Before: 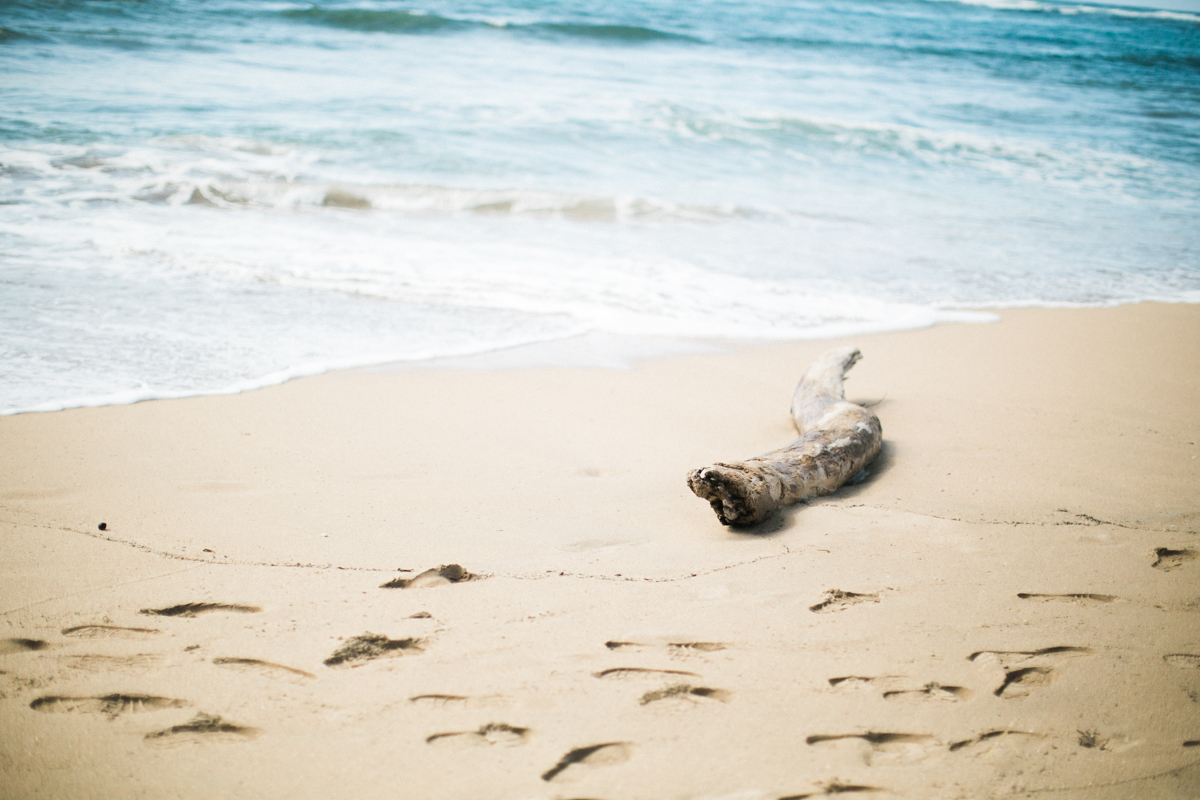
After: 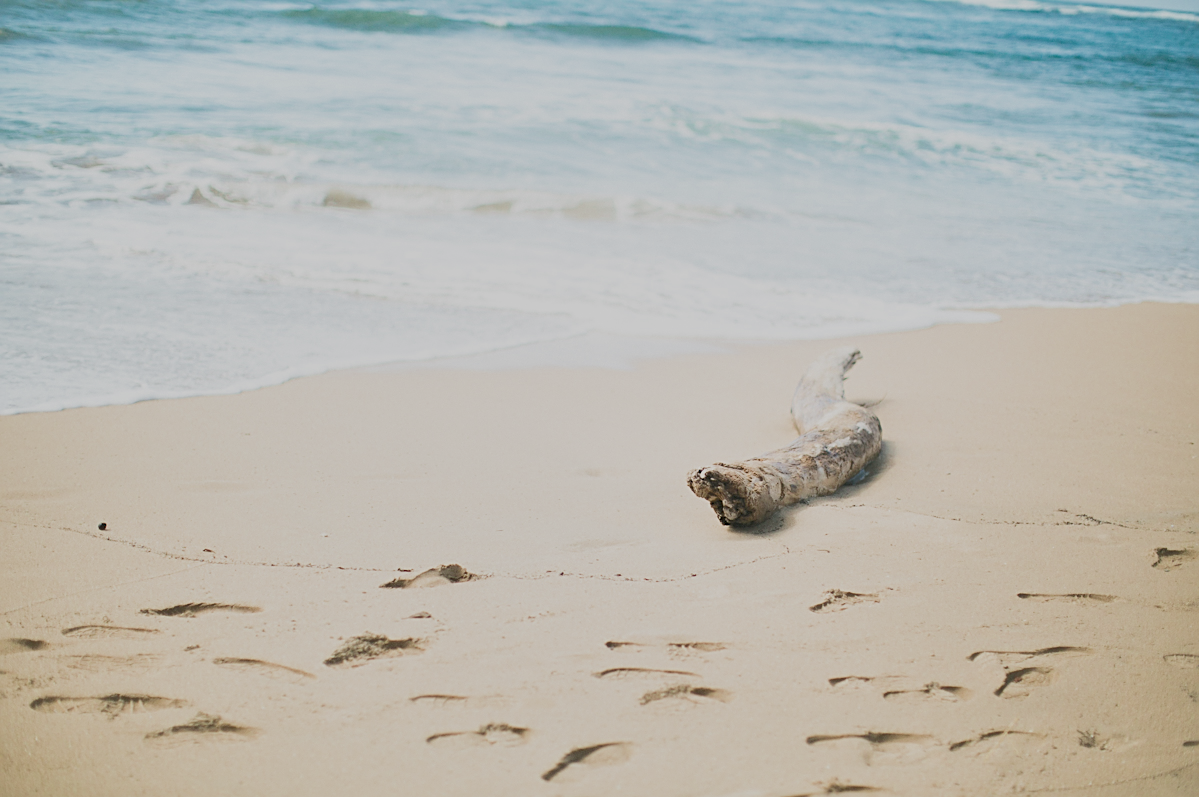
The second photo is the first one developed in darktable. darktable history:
filmic rgb: black relative exposure -13.92 EV, white relative exposure 7.95 EV, threshold 5.94 EV, hardness 3.75, latitude 49.75%, contrast 0.512, enable highlight reconstruction true
exposure: black level correction 0, exposure 2.328 EV, compensate highlight preservation false
sharpen: on, module defaults
crop: top 0.119%, bottom 0.164%
shadows and highlights: low approximation 0.01, soften with gaussian
